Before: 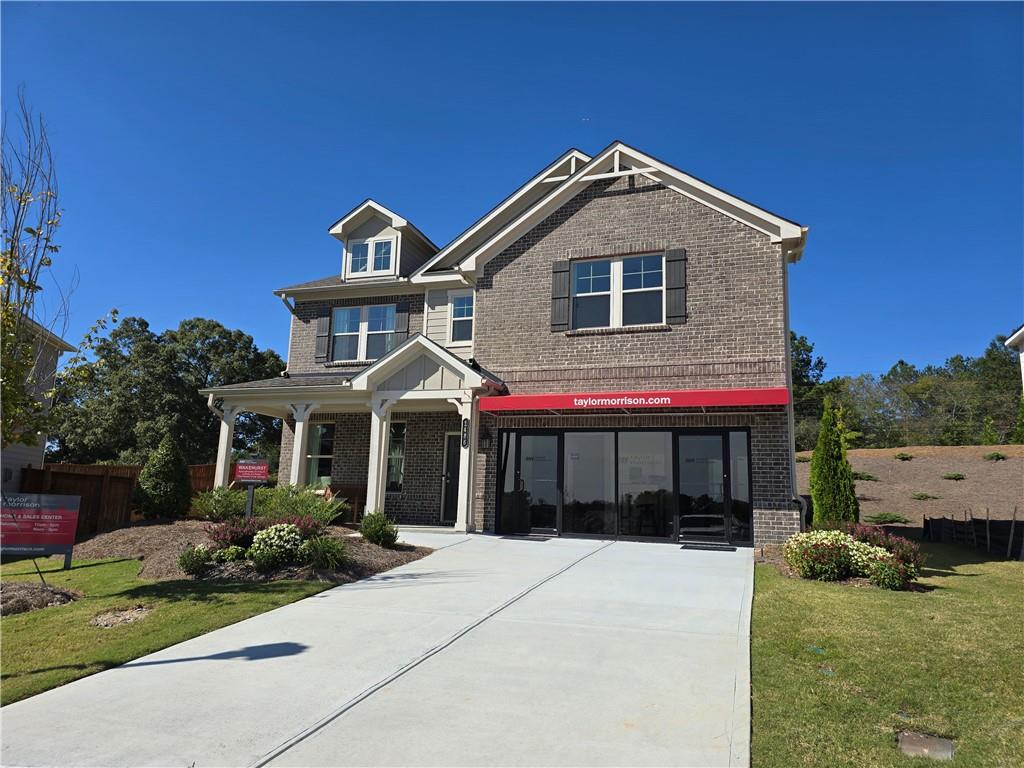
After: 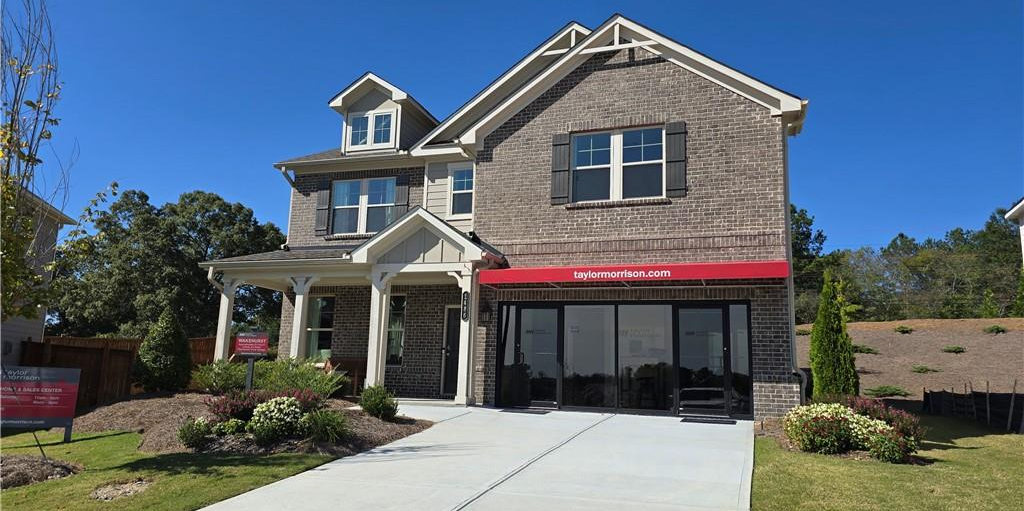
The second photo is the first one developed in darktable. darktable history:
crop: top 16.66%, bottom 16.763%
